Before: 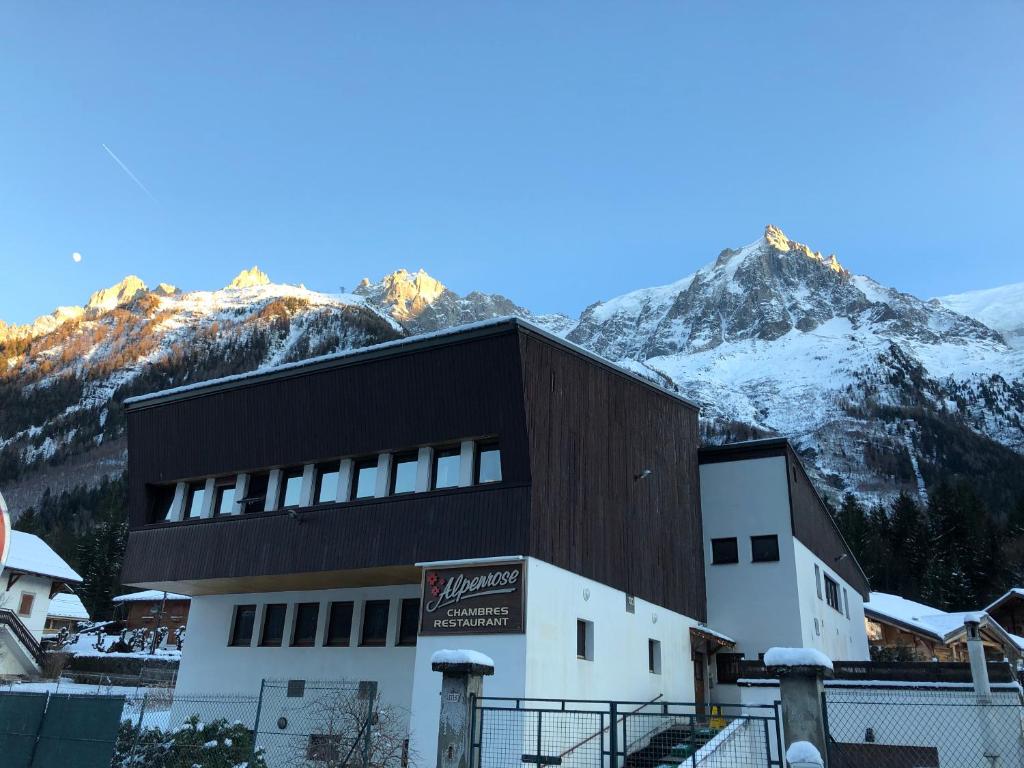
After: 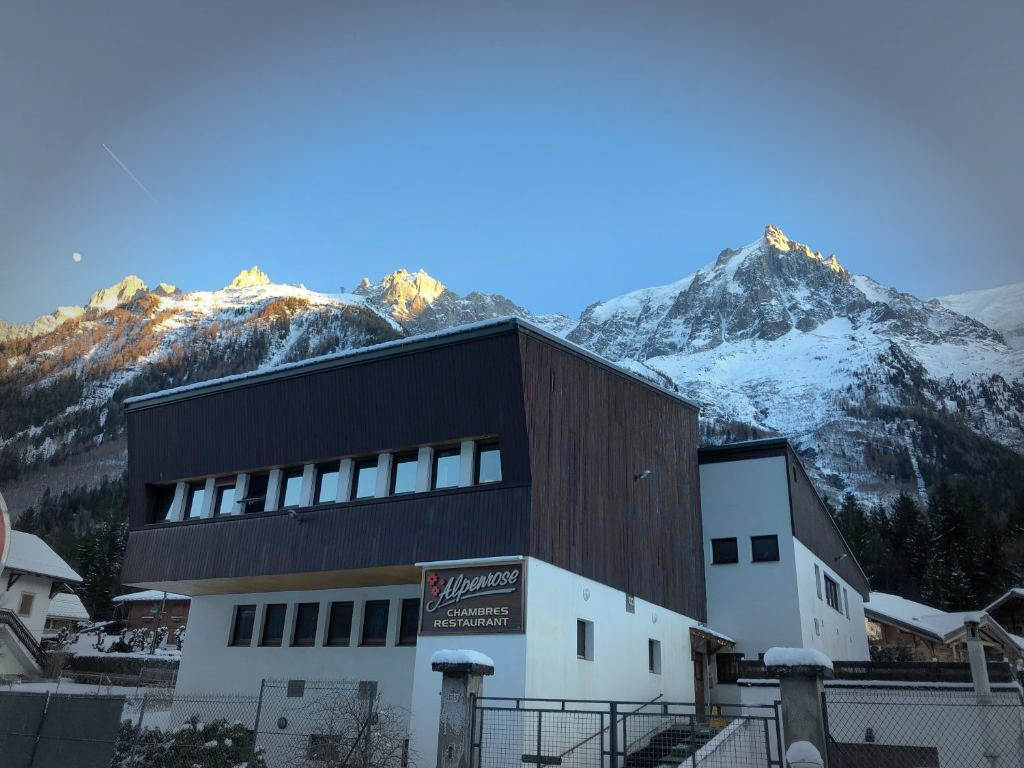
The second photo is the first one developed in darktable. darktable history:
shadows and highlights: highlights color adjustment 32.98%
vignetting: fall-off start 66.52%, fall-off radius 39.61%, automatic ratio true, width/height ratio 0.668
